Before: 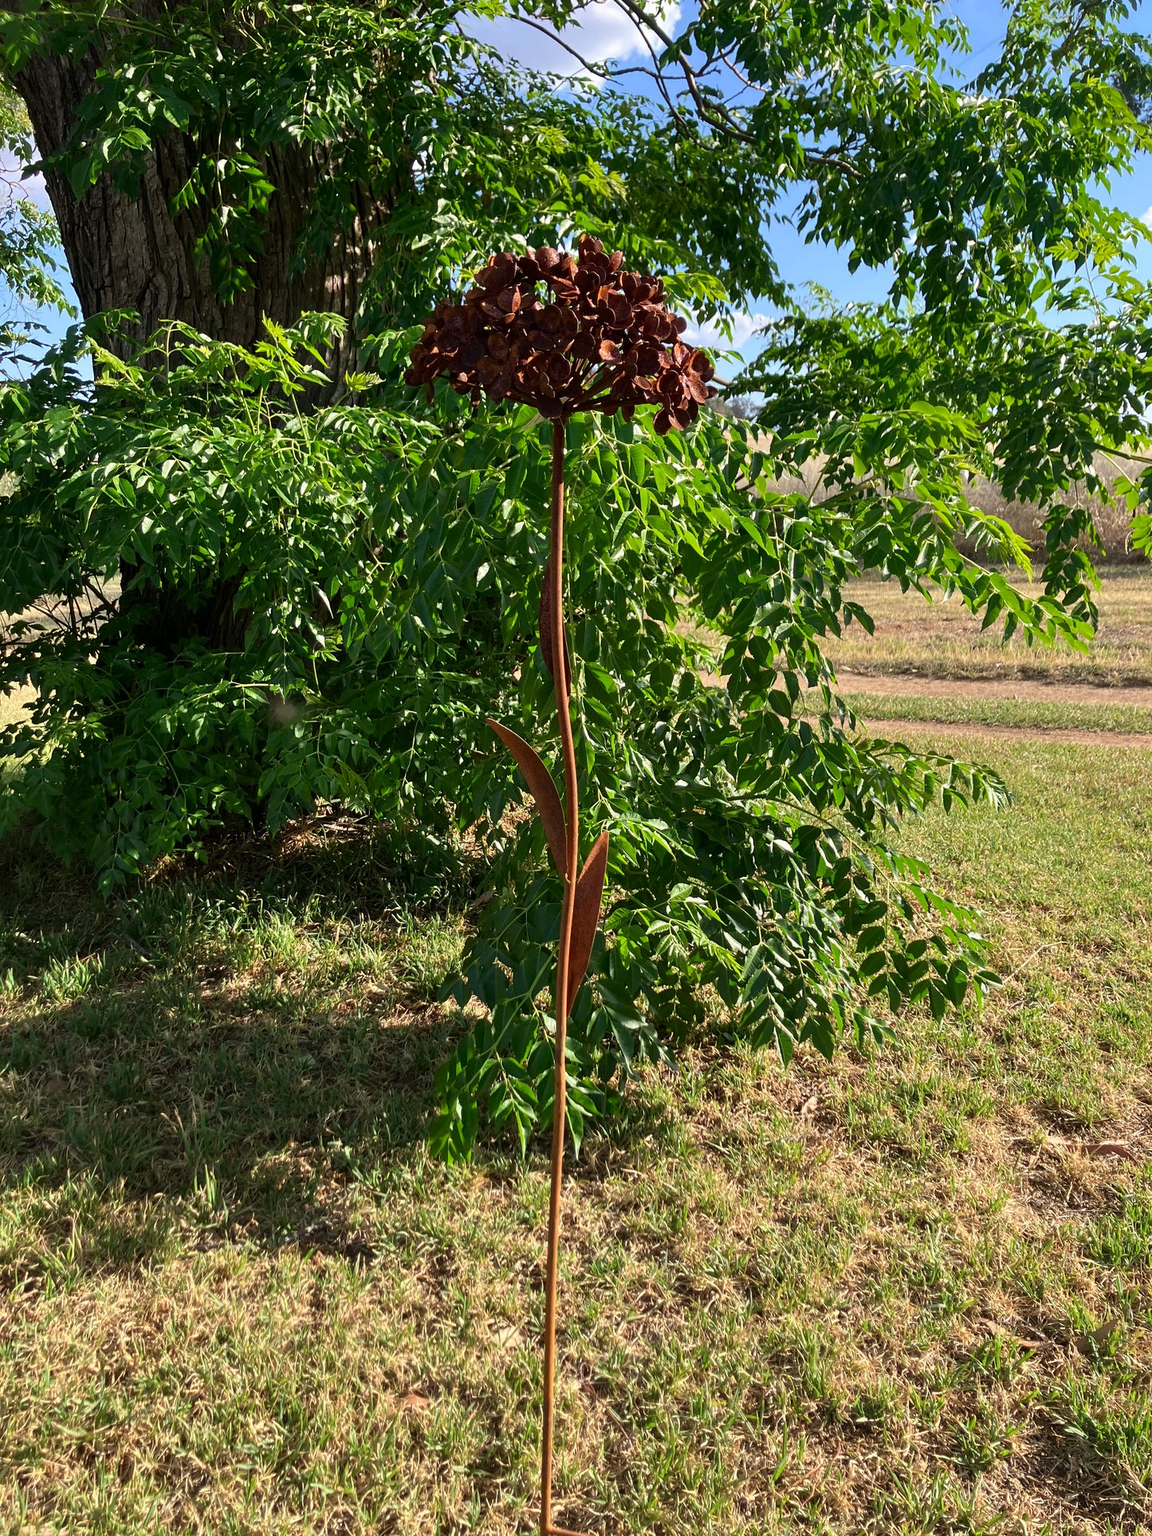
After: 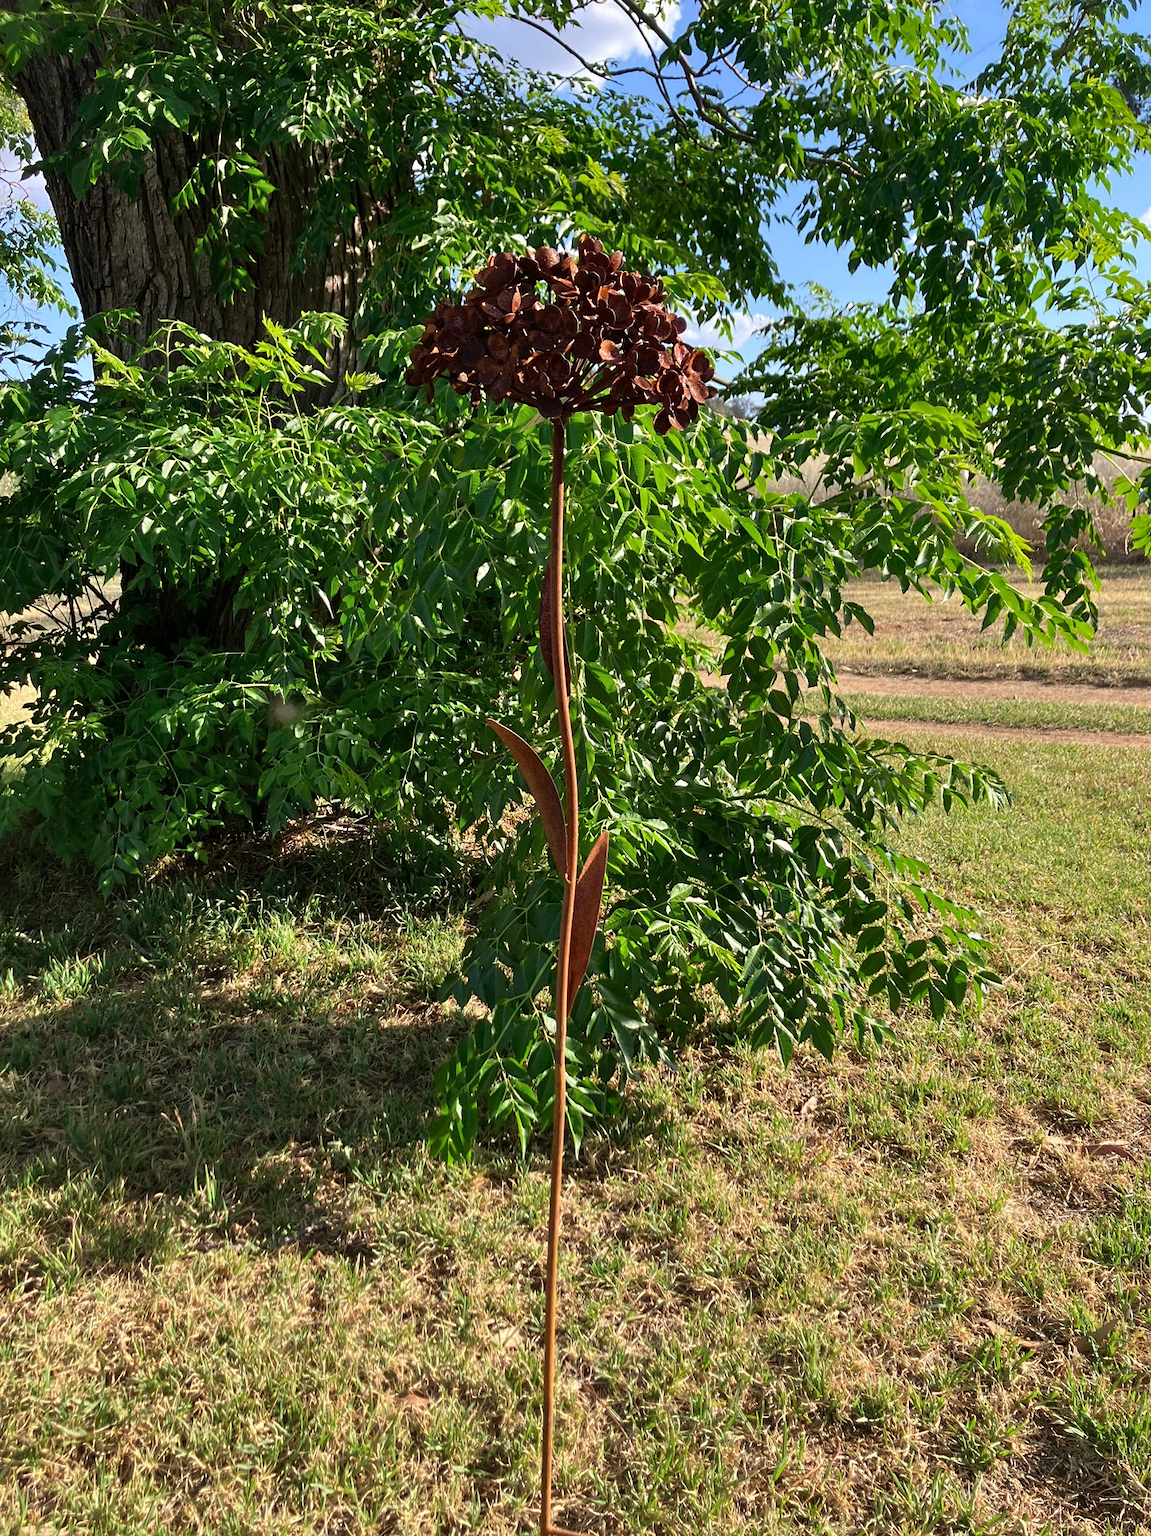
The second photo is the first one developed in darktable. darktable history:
shadows and highlights: shadows 37.53, highlights -27.18, soften with gaussian
sharpen: radius 5.321, amount 0.313, threshold 26.611
